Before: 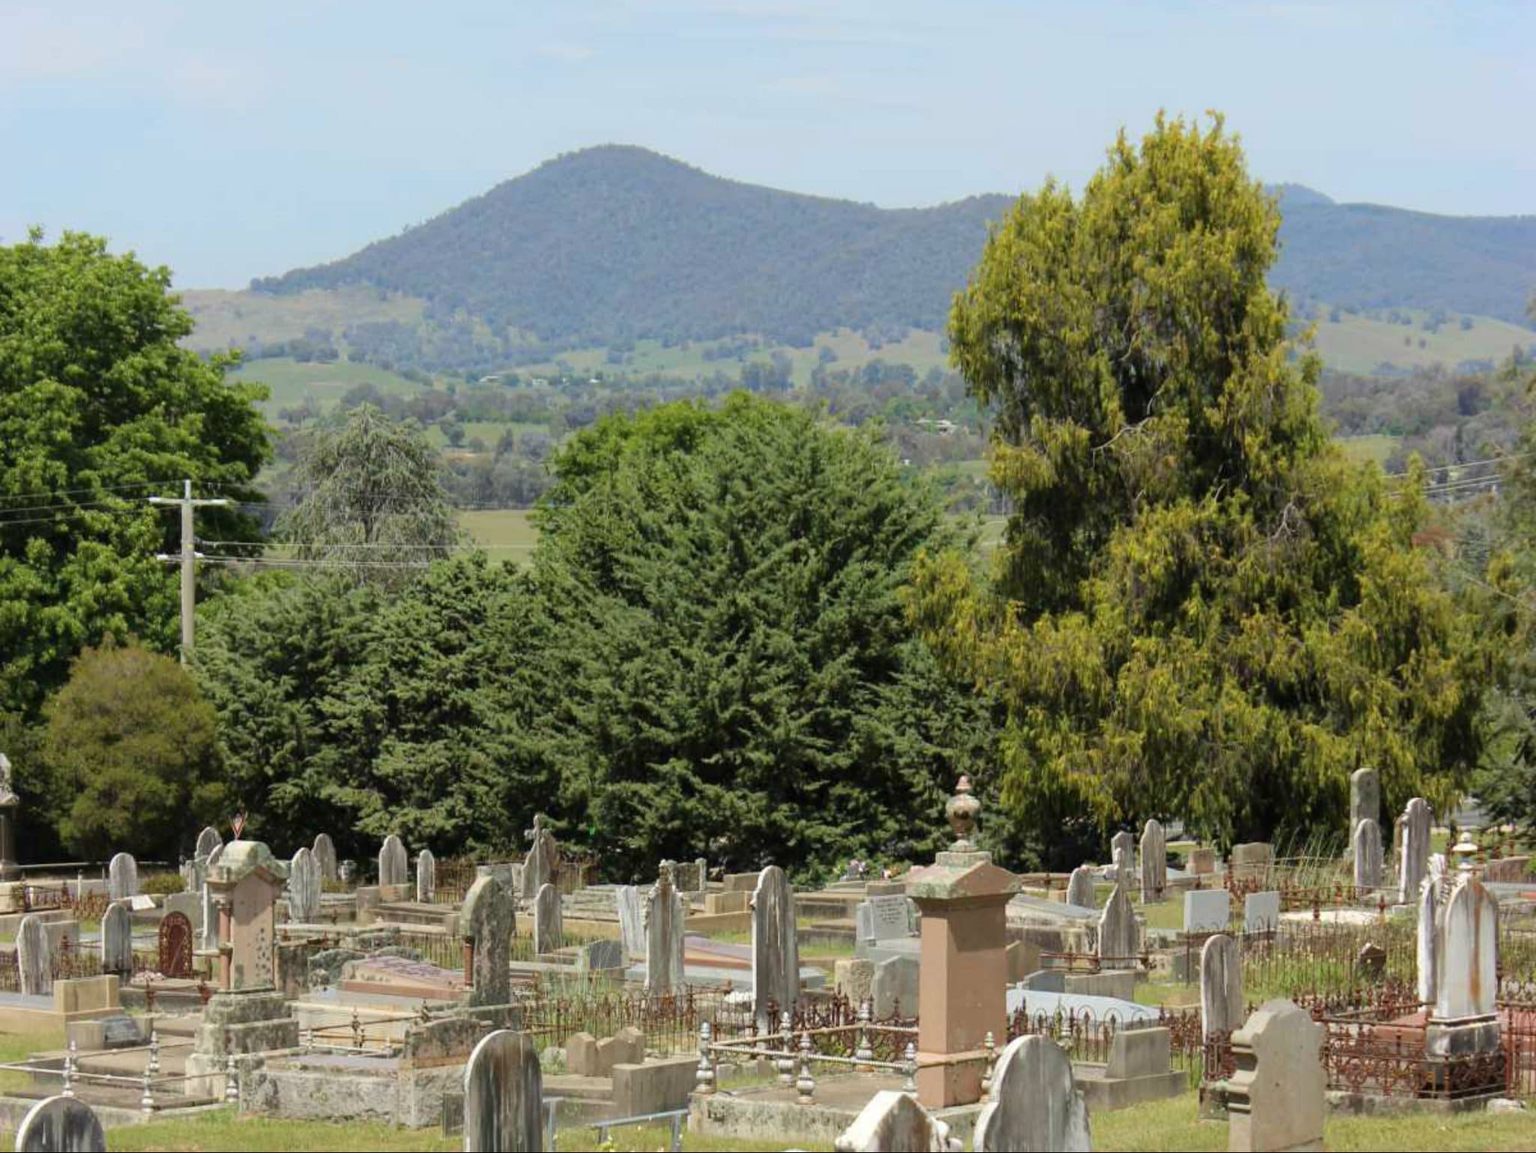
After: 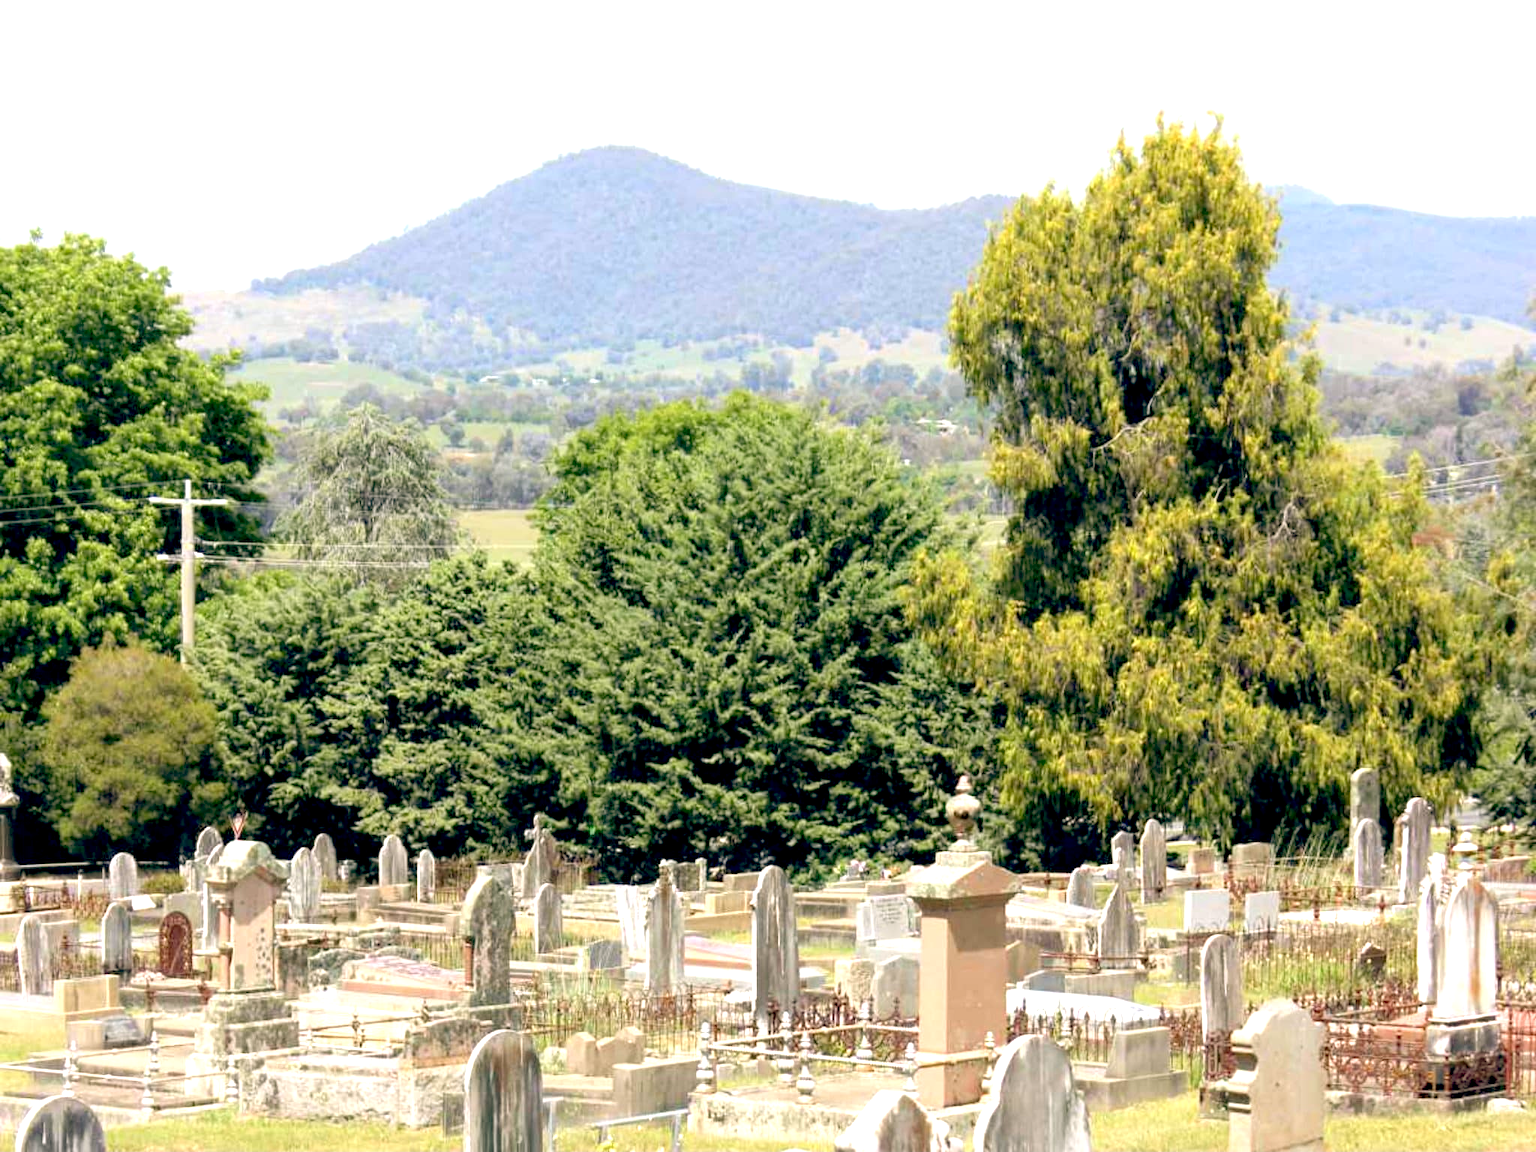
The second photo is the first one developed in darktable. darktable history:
color balance: lift [0.975, 0.993, 1, 1.015], gamma [1.1, 1, 1, 0.945], gain [1, 1.04, 1, 0.95]
exposure: black level correction 0, exposure 1.2 EV, compensate exposure bias true, compensate highlight preservation false
white balance: red 1.009, blue 1.027
